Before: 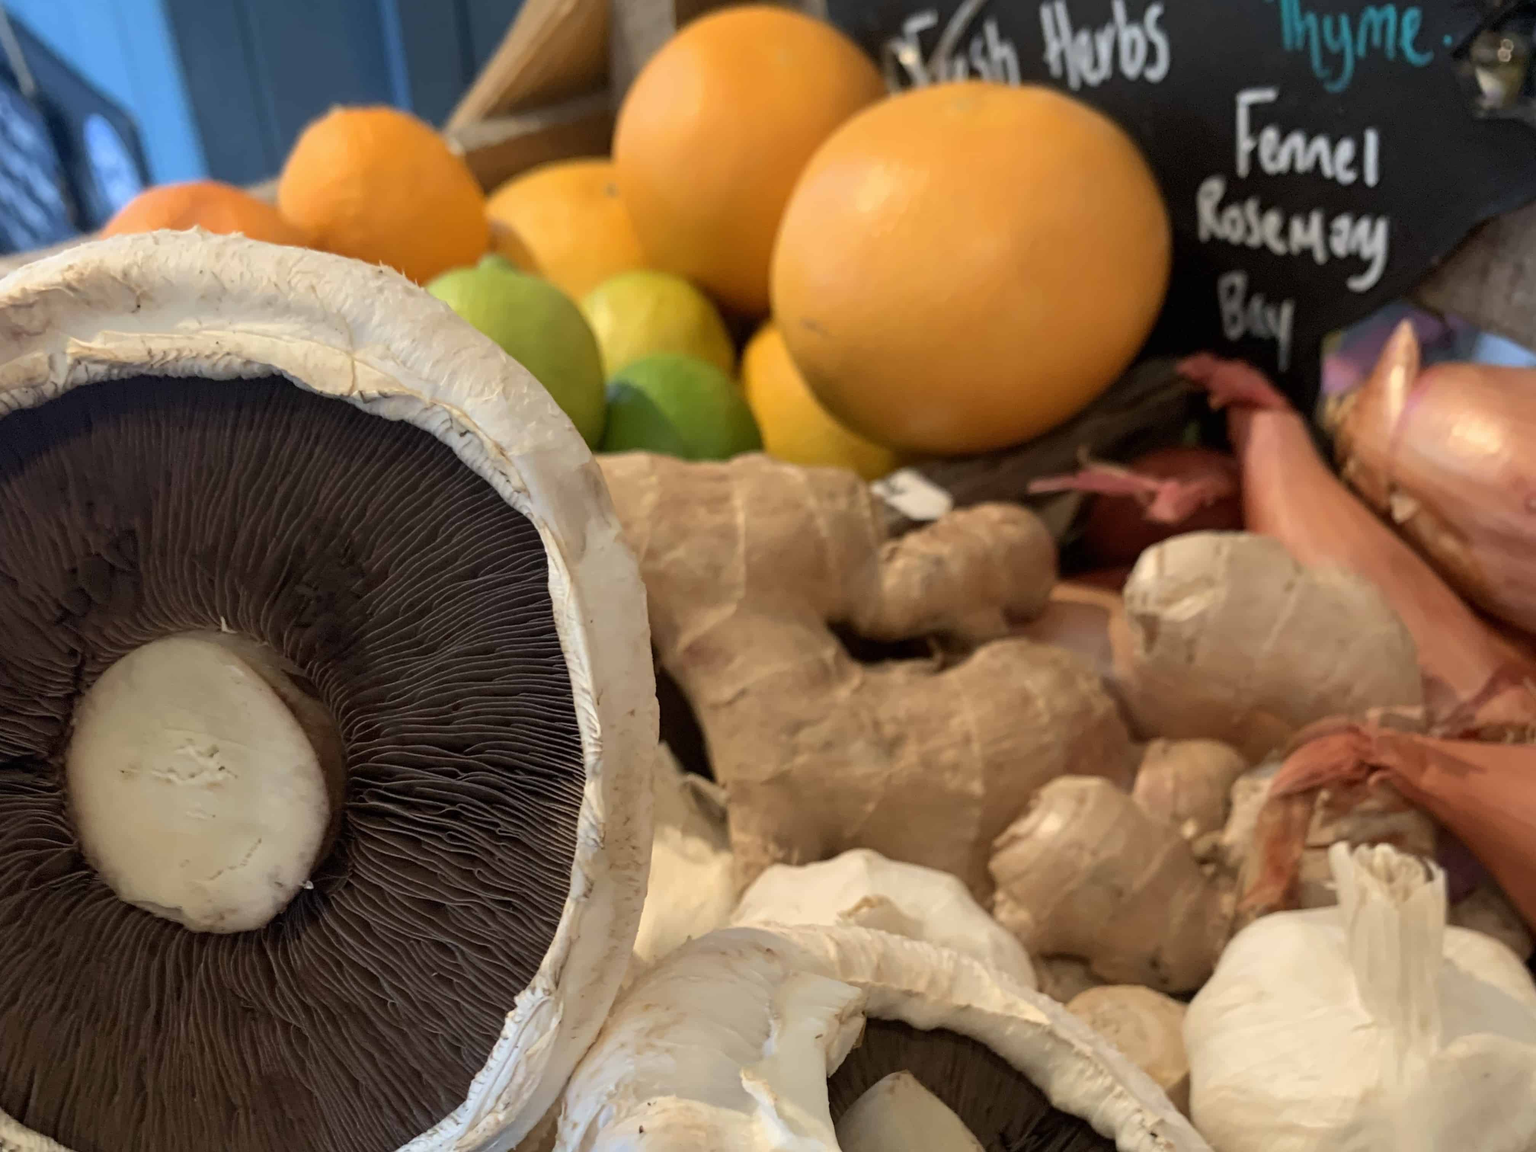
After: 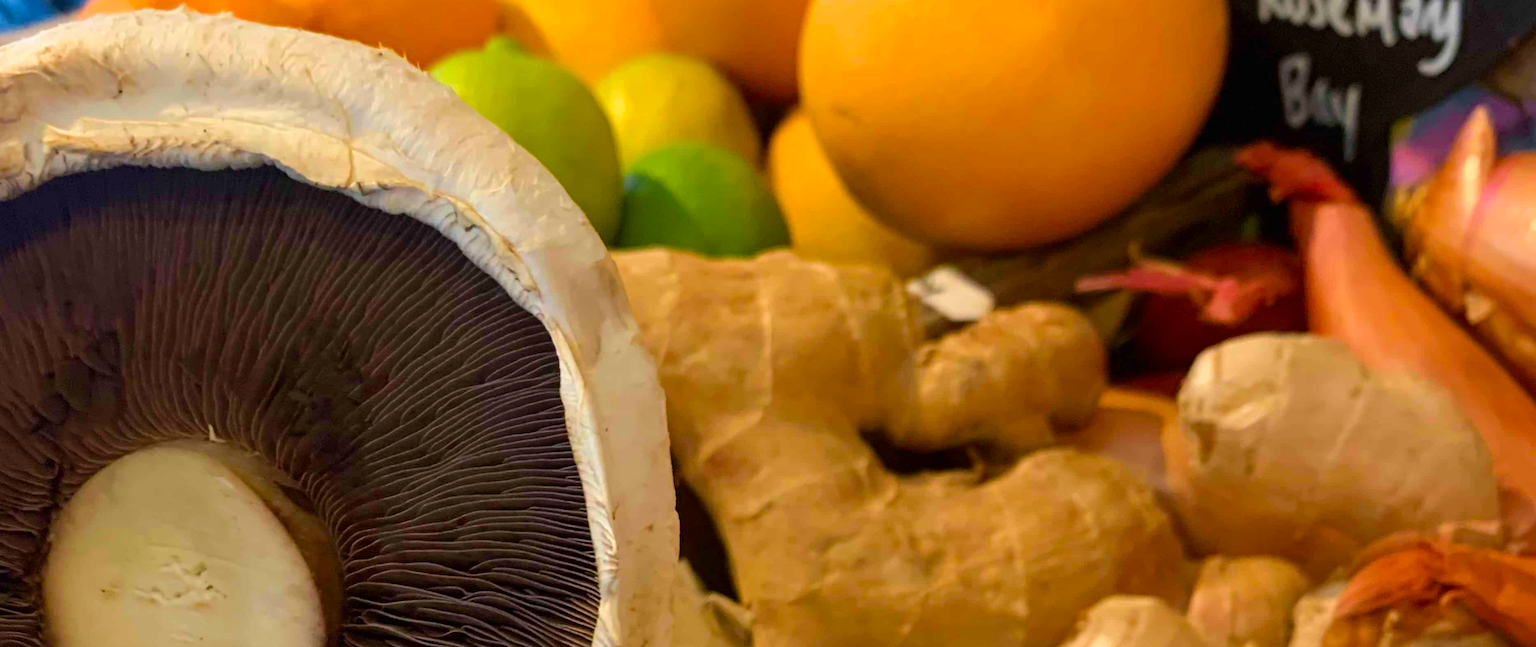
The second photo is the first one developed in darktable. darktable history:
crop: left 1.744%, top 19.225%, right 5.069%, bottom 28.357%
velvia: strength 51%, mid-tones bias 0.51
